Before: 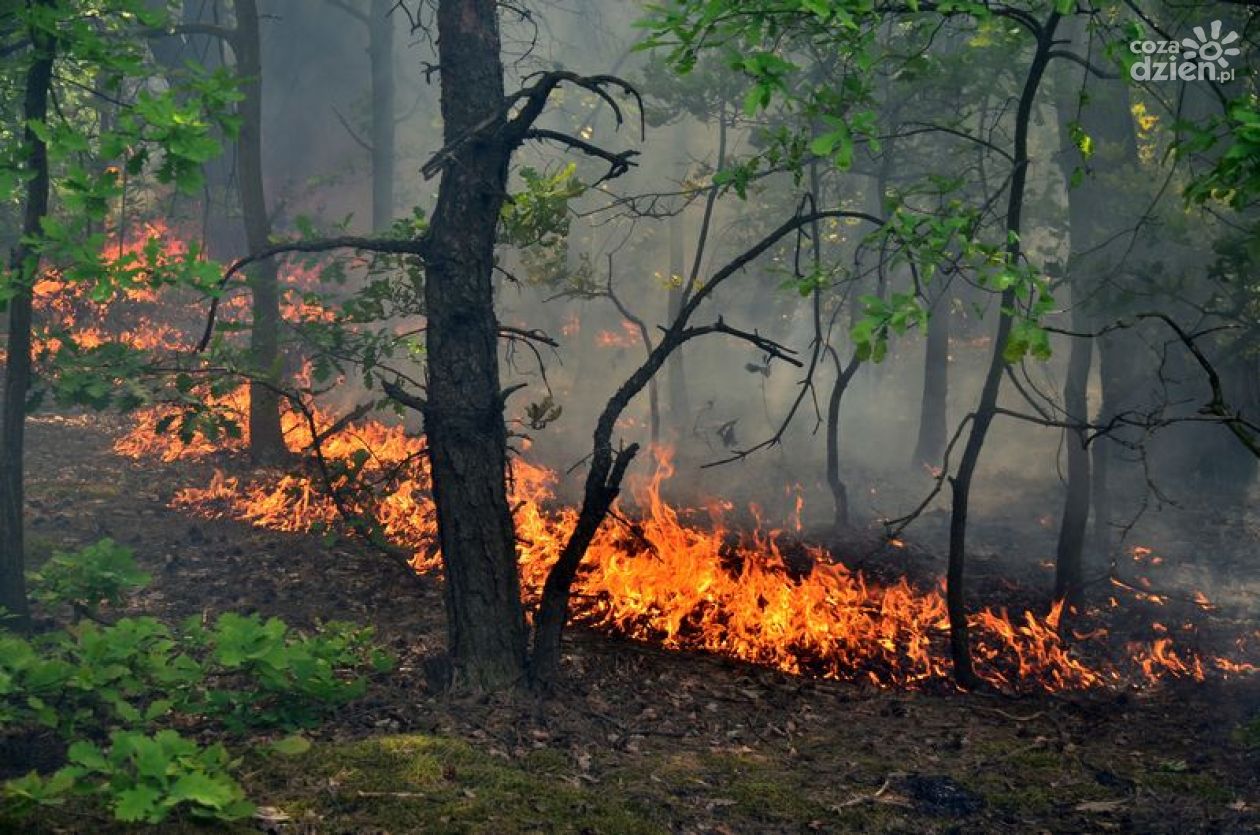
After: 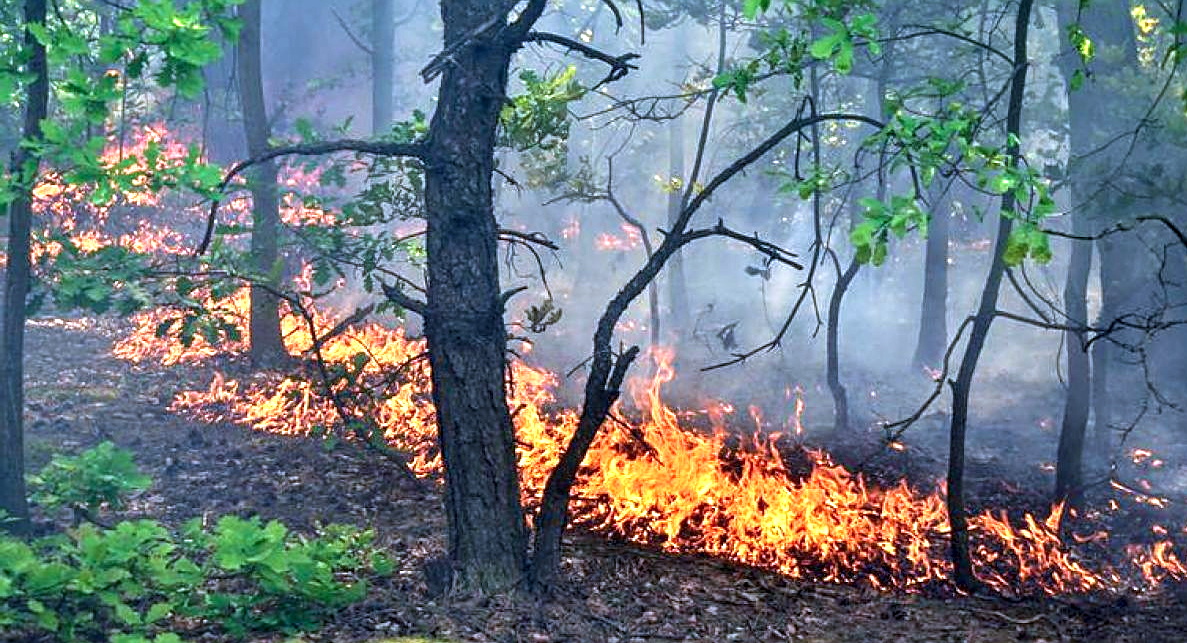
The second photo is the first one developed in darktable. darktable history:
crop and rotate: angle 0.03°, top 11.643%, right 5.651%, bottom 11.189%
sharpen: on, module defaults
exposure: exposure 1.25 EV, compensate exposure bias true, compensate highlight preservation false
rotate and perspective: automatic cropping original format, crop left 0, crop top 0
white balance: red 0.967, blue 1.119, emerald 0.756
color calibration: x 0.37, y 0.382, temperature 4313.32 K
local contrast: on, module defaults
velvia: strength 15%
